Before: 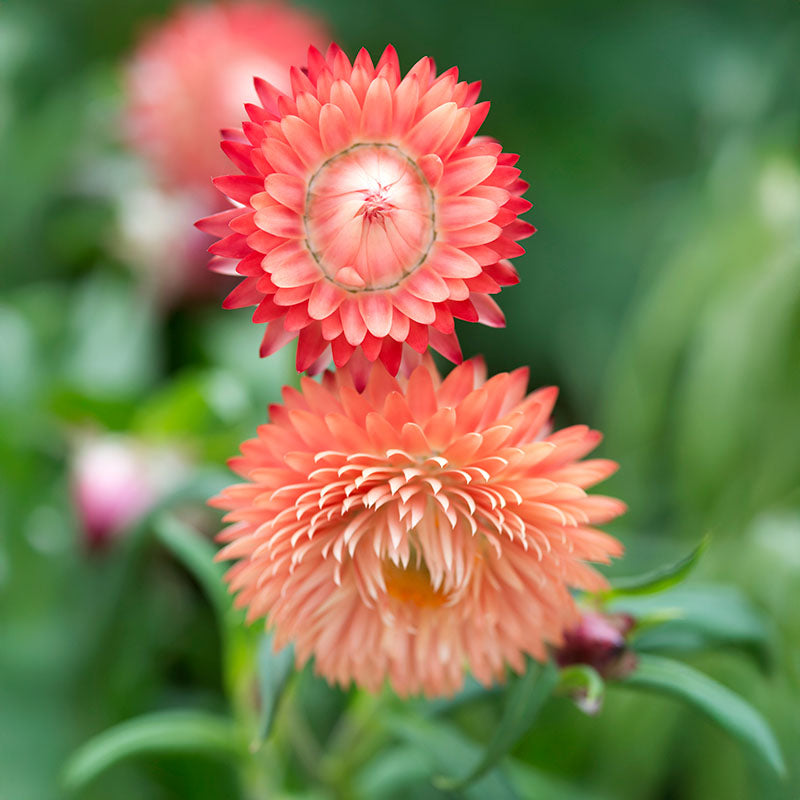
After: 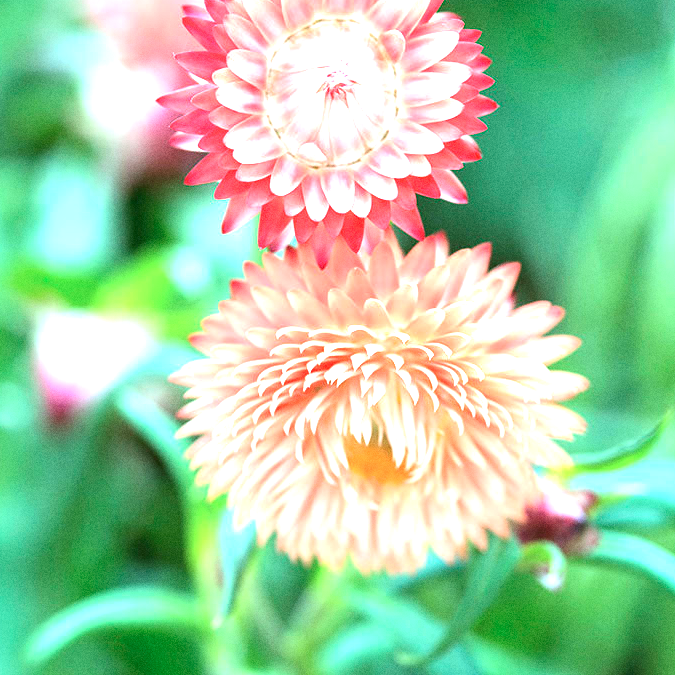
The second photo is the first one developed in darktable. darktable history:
exposure: black level correction 0, exposure 1.675 EV, compensate exposure bias true, compensate highlight preservation false
grain: coarseness 0.09 ISO
color correction: highlights a* -11.71, highlights b* -15.58
crop and rotate: left 4.842%, top 15.51%, right 10.668%
